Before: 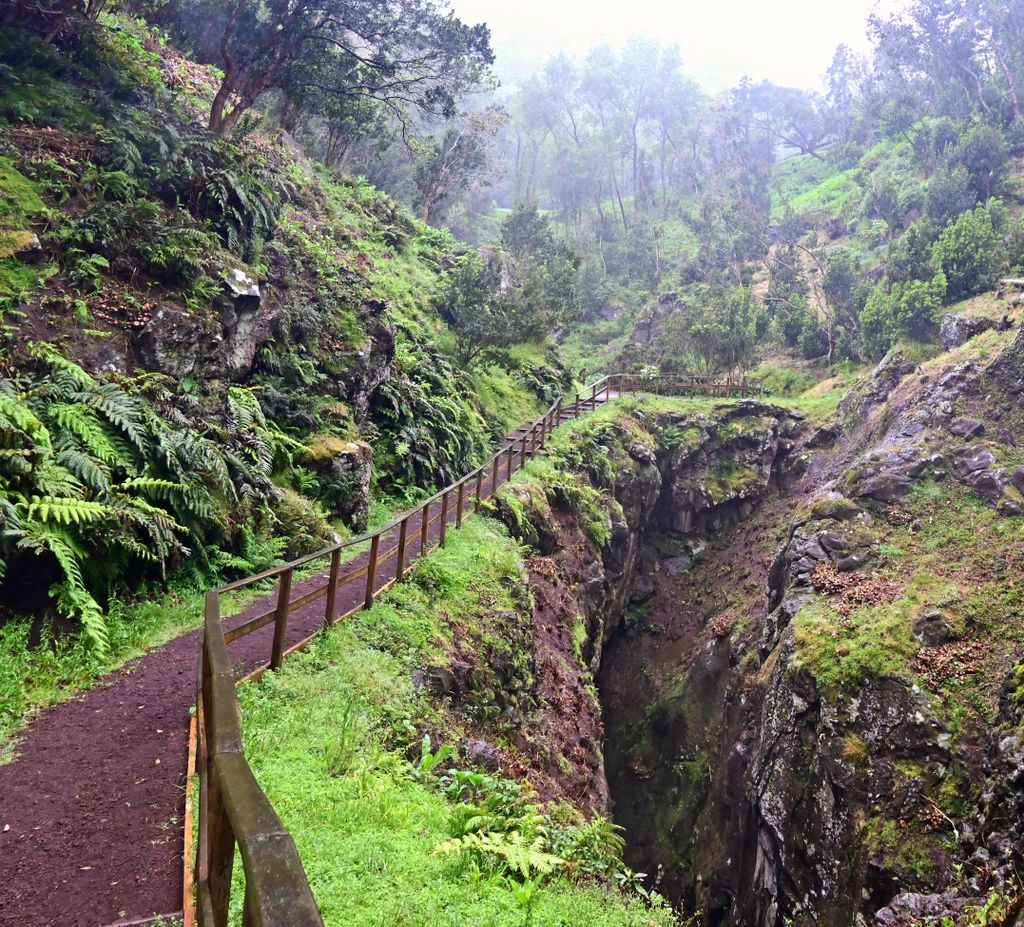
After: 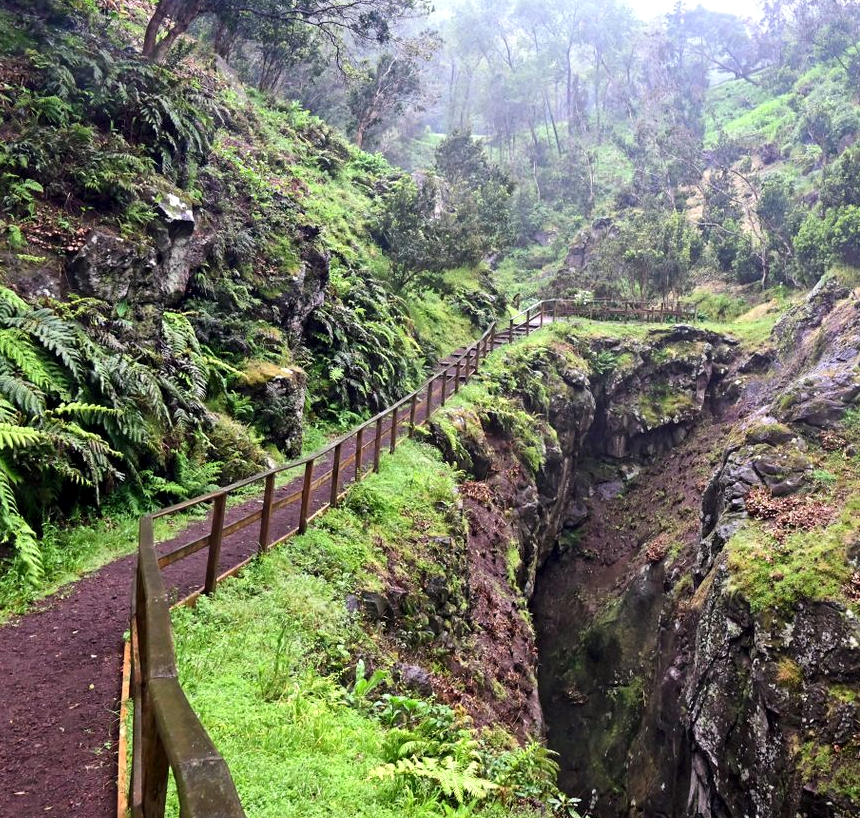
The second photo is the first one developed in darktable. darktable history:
local contrast: mode bilateral grid, contrast 20, coarseness 50, detail 130%, midtone range 0.2
crop: left 6.446%, top 8.188%, right 9.538%, bottom 3.548%
tone equalizer: on, module defaults
levels: levels [0.016, 0.492, 0.969]
